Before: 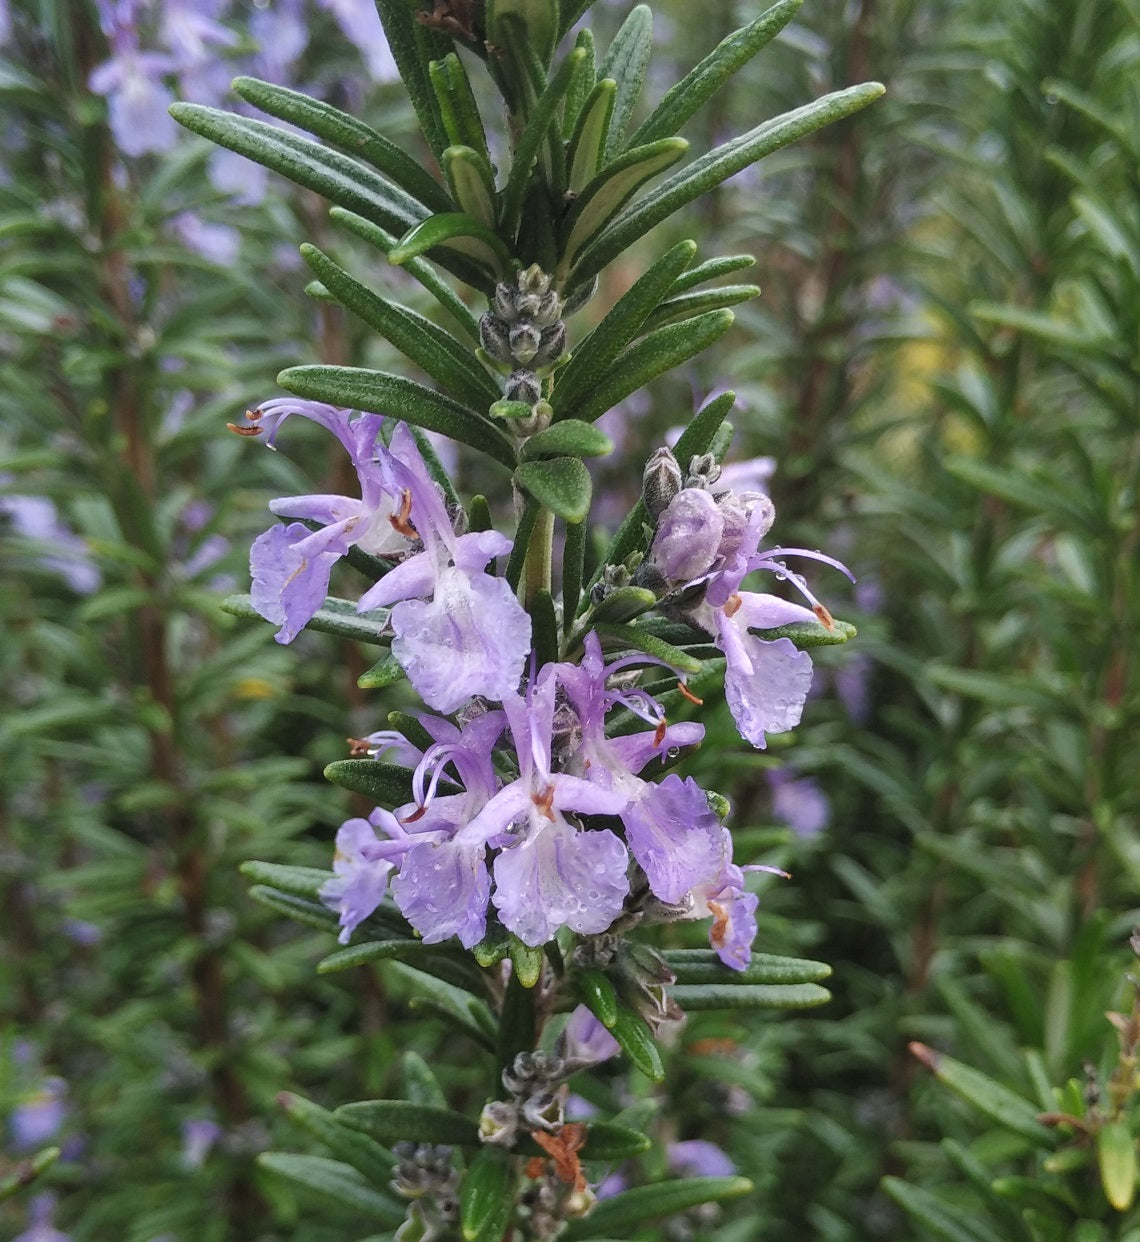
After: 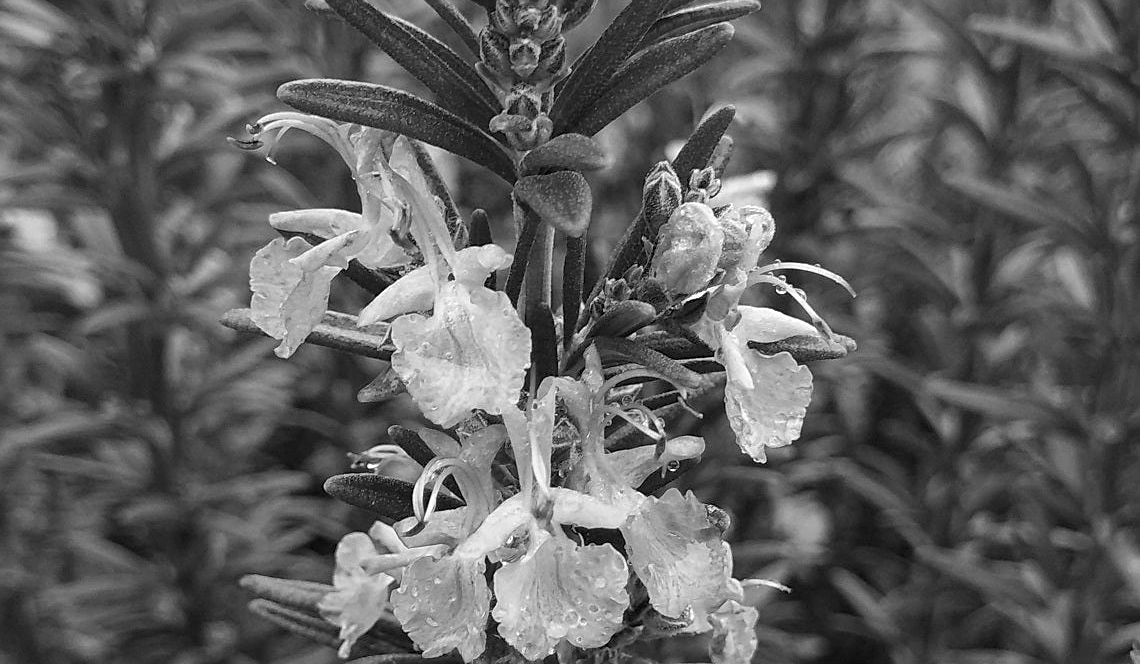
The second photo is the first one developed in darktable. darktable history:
crop and rotate: top 23.043%, bottom 23.437%
color calibration: output gray [0.21, 0.42, 0.37, 0], gray › normalize channels true, illuminant same as pipeline (D50), adaptation XYZ, x 0.346, y 0.359, gamut compression 0
local contrast: highlights 100%, shadows 100%, detail 120%, midtone range 0.2
tone equalizer: on, module defaults
sharpen: amount 0.478
